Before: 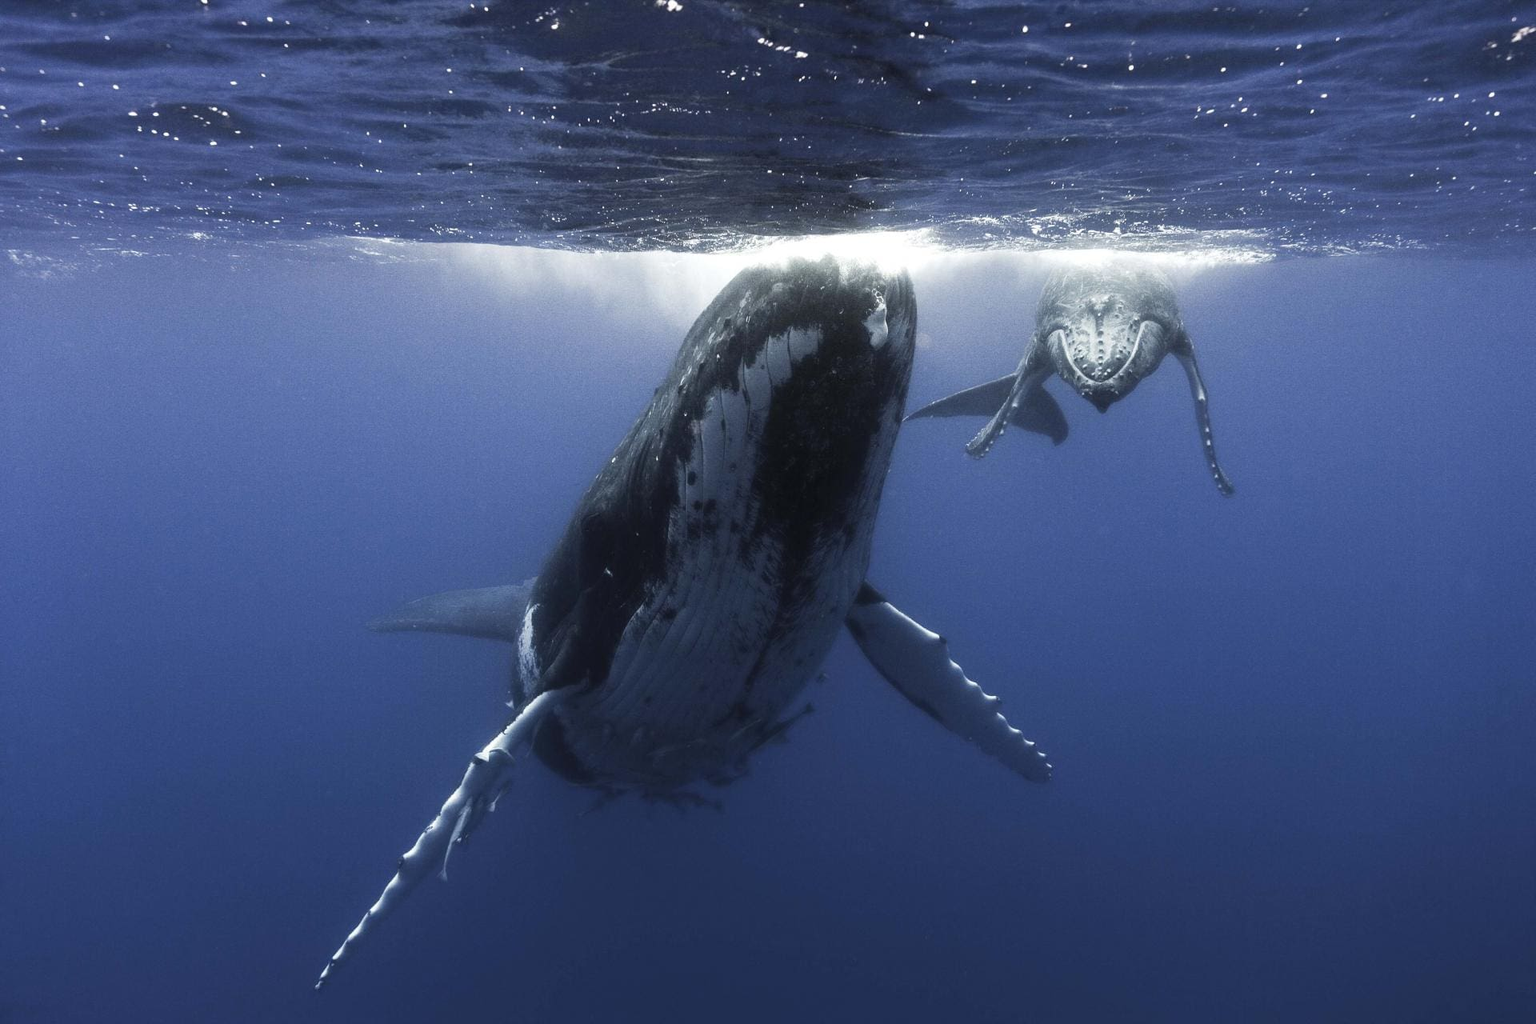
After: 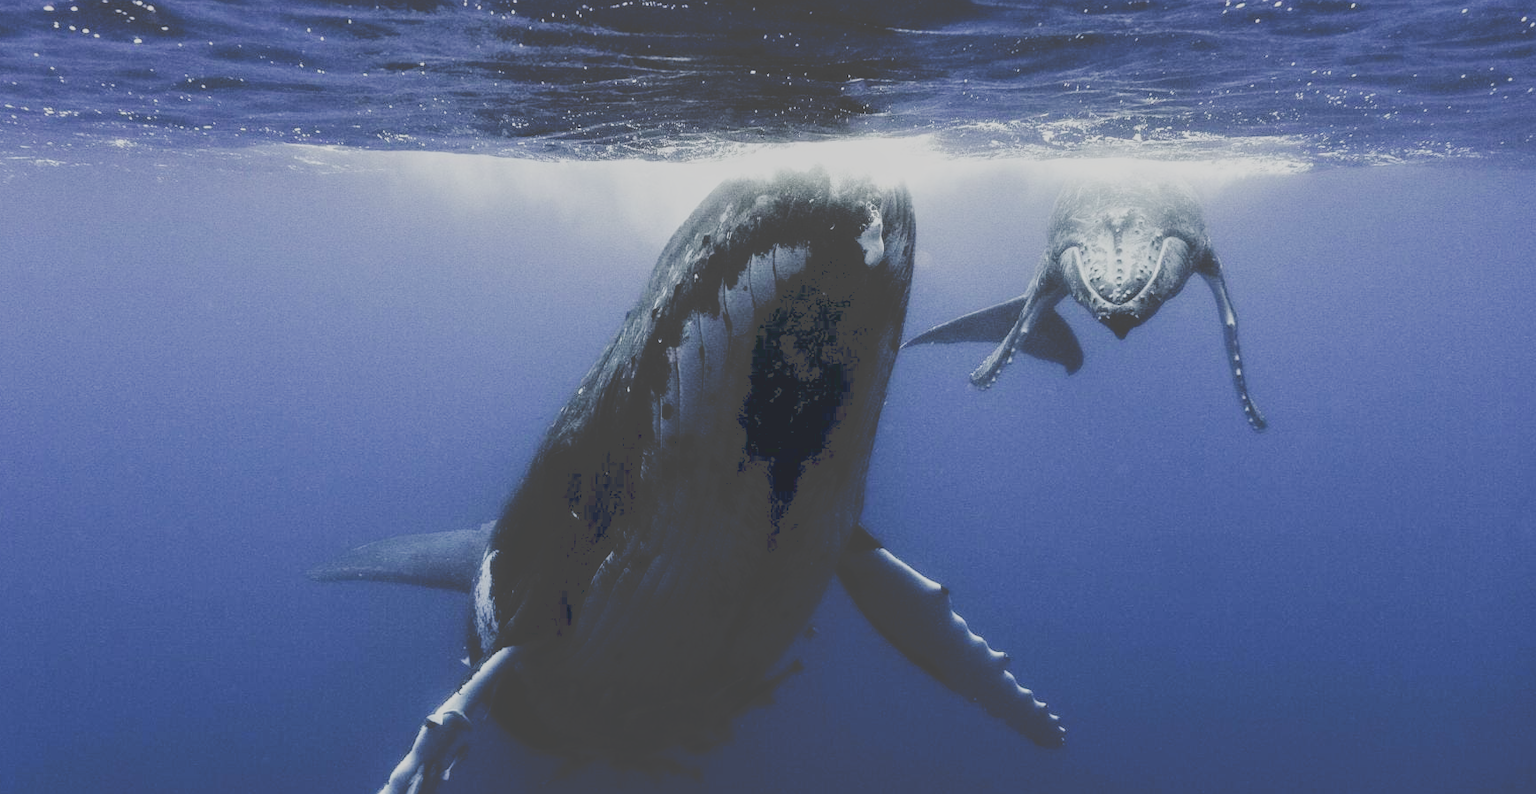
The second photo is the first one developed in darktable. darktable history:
local contrast: detail 110%
filmic rgb: black relative exposure -4.35 EV, white relative exposure 4.56 EV, hardness 2.39, contrast 1.051
crop: left 5.794%, top 10.454%, right 3.787%, bottom 19.324%
tone curve: curves: ch0 [(0, 0) (0.003, 0.272) (0.011, 0.275) (0.025, 0.275) (0.044, 0.278) (0.069, 0.282) (0.1, 0.284) (0.136, 0.287) (0.177, 0.294) (0.224, 0.314) (0.277, 0.347) (0.335, 0.403) (0.399, 0.473) (0.468, 0.552) (0.543, 0.622) (0.623, 0.69) (0.709, 0.756) (0.801, 0.818) (0.898, 0.865) (1, 1)], preserve colors none
